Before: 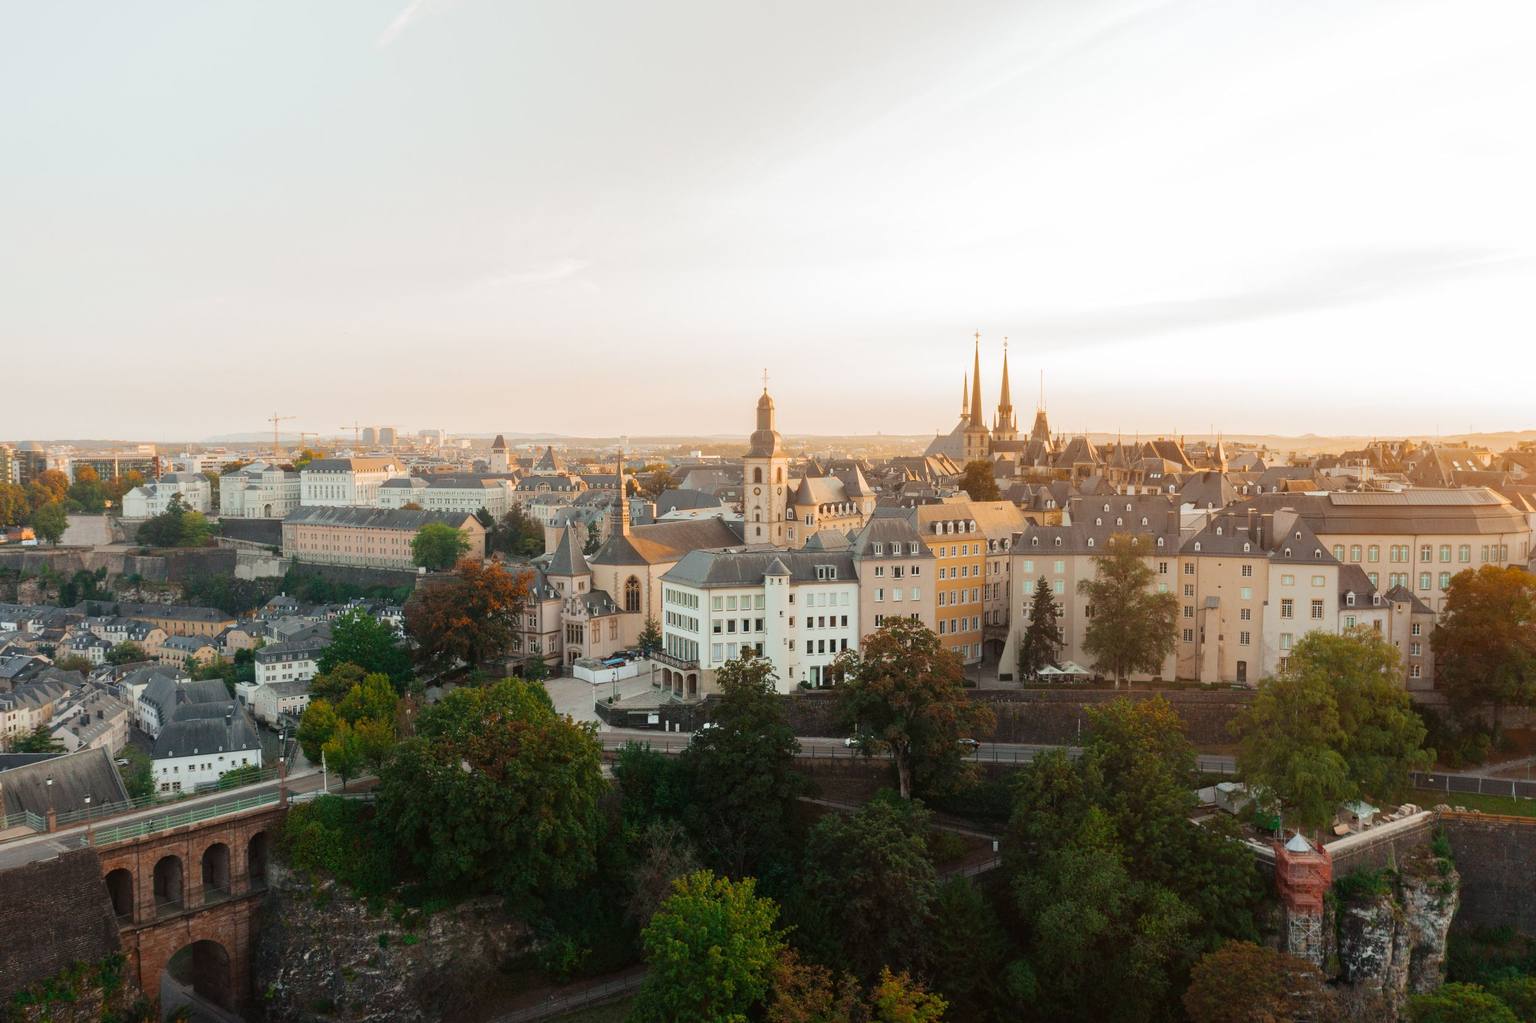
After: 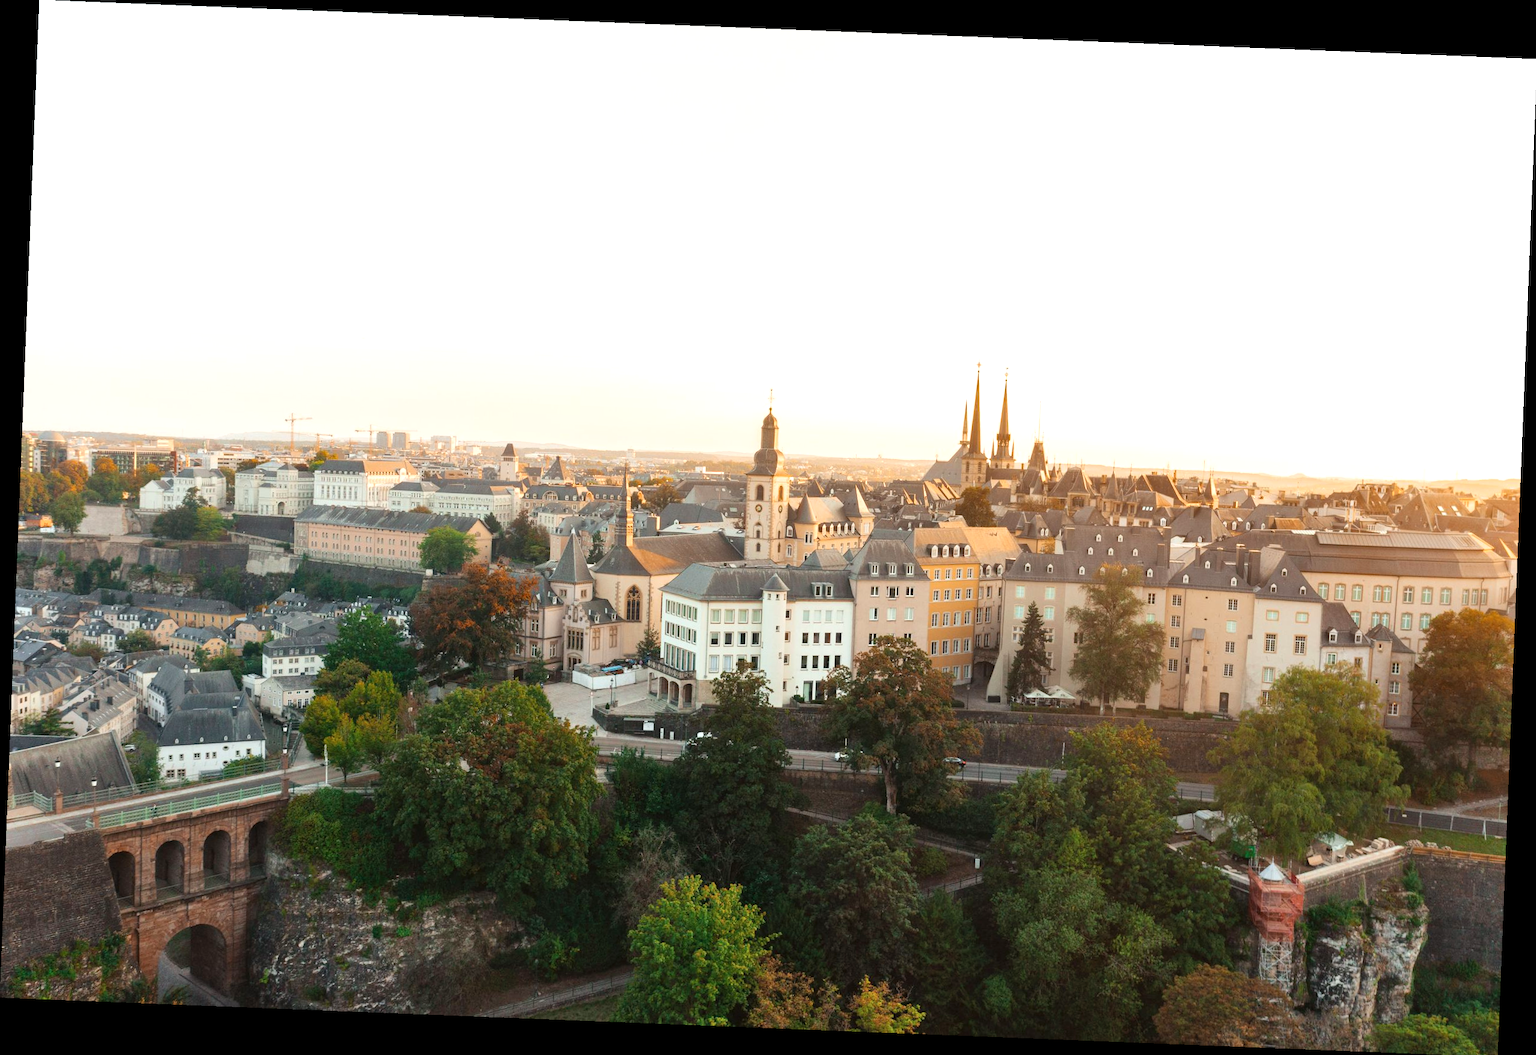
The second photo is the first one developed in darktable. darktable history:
shadows and highlights: shadows 37.27, highlights -28.18, soften with gaussian
exposure: exposure 0.496 EV, compensate highlight preservation false
rotate and perspective: rotation 2.27°, automatic cropping off
